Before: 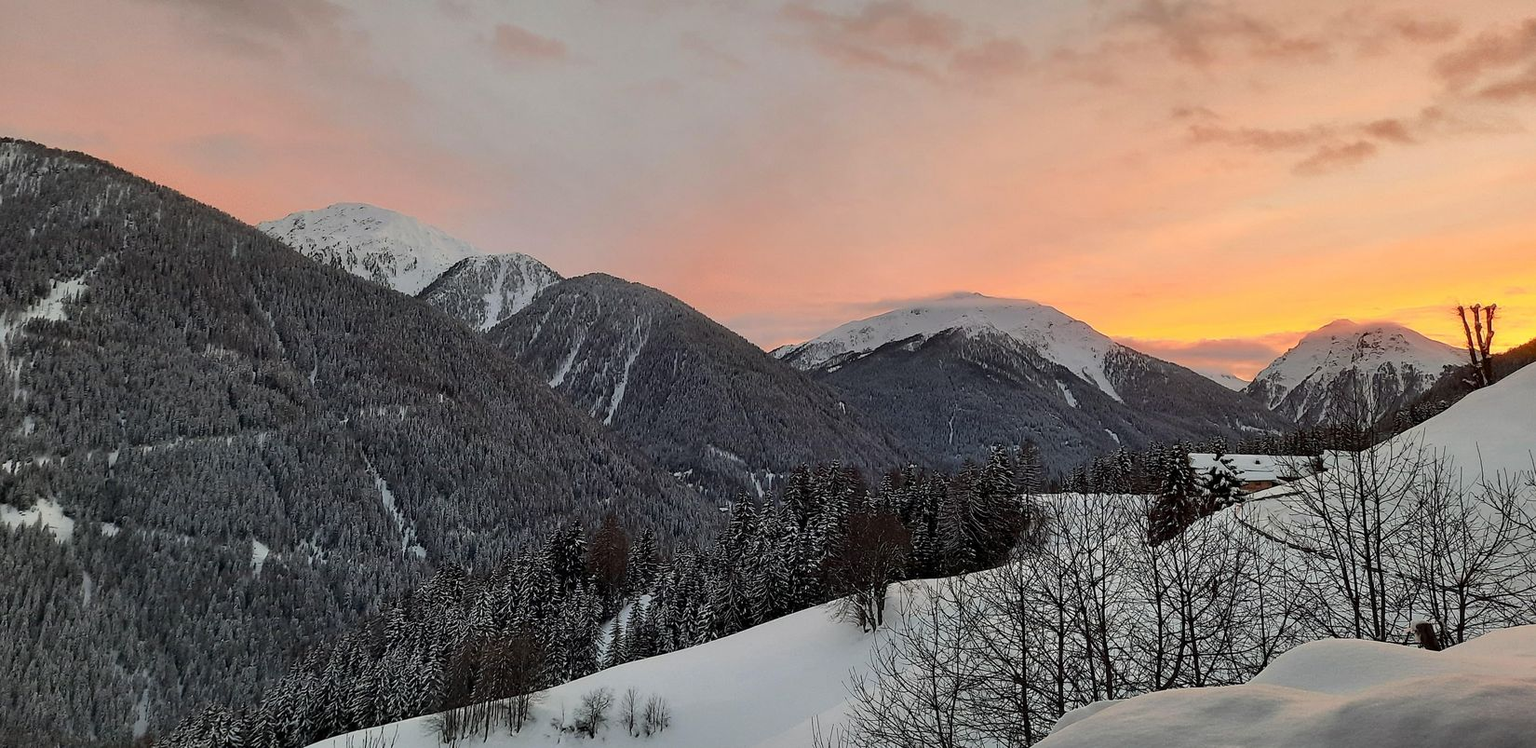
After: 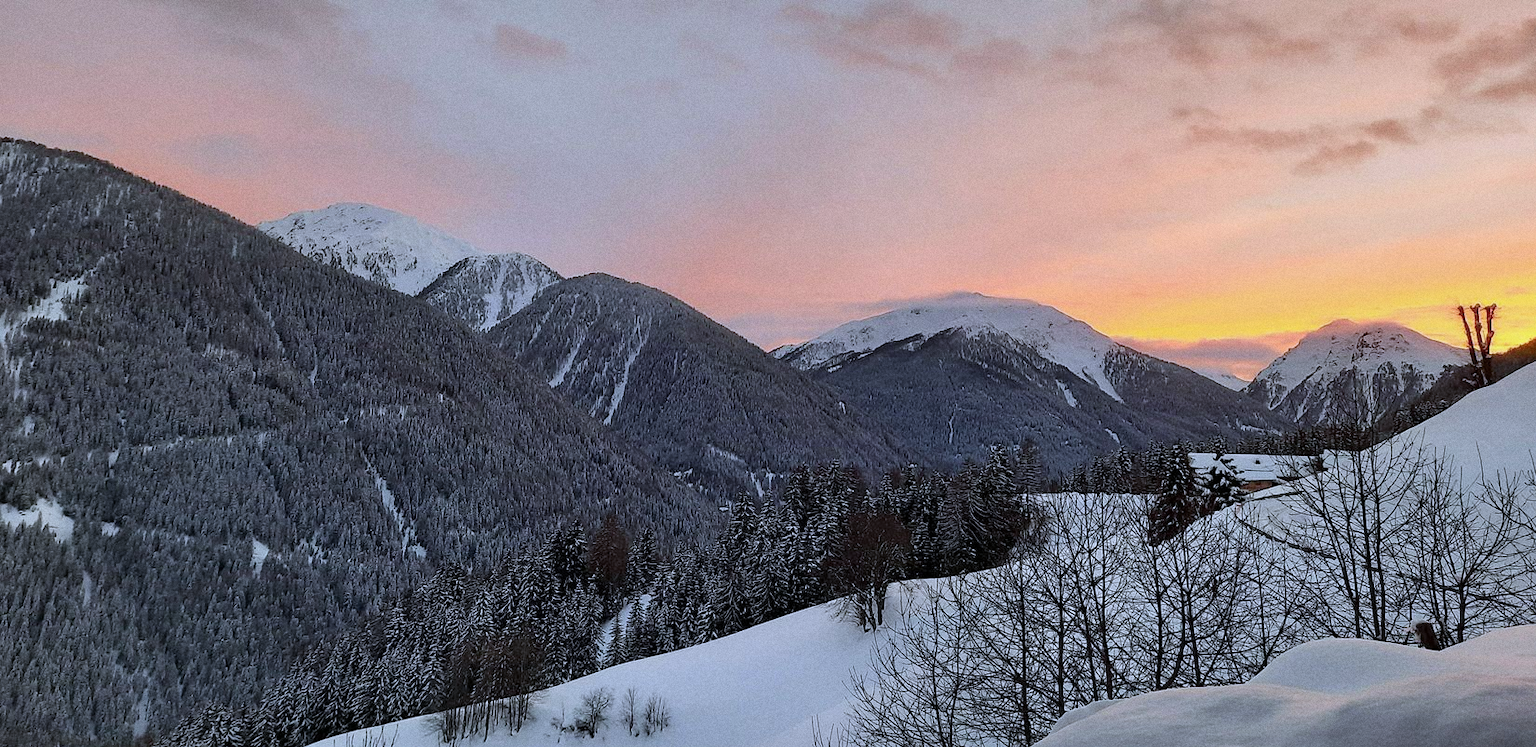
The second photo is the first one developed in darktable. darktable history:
white balance: red 0.948, green 1.02, blue 1.176
grain: coarseness 0.09 ISO
